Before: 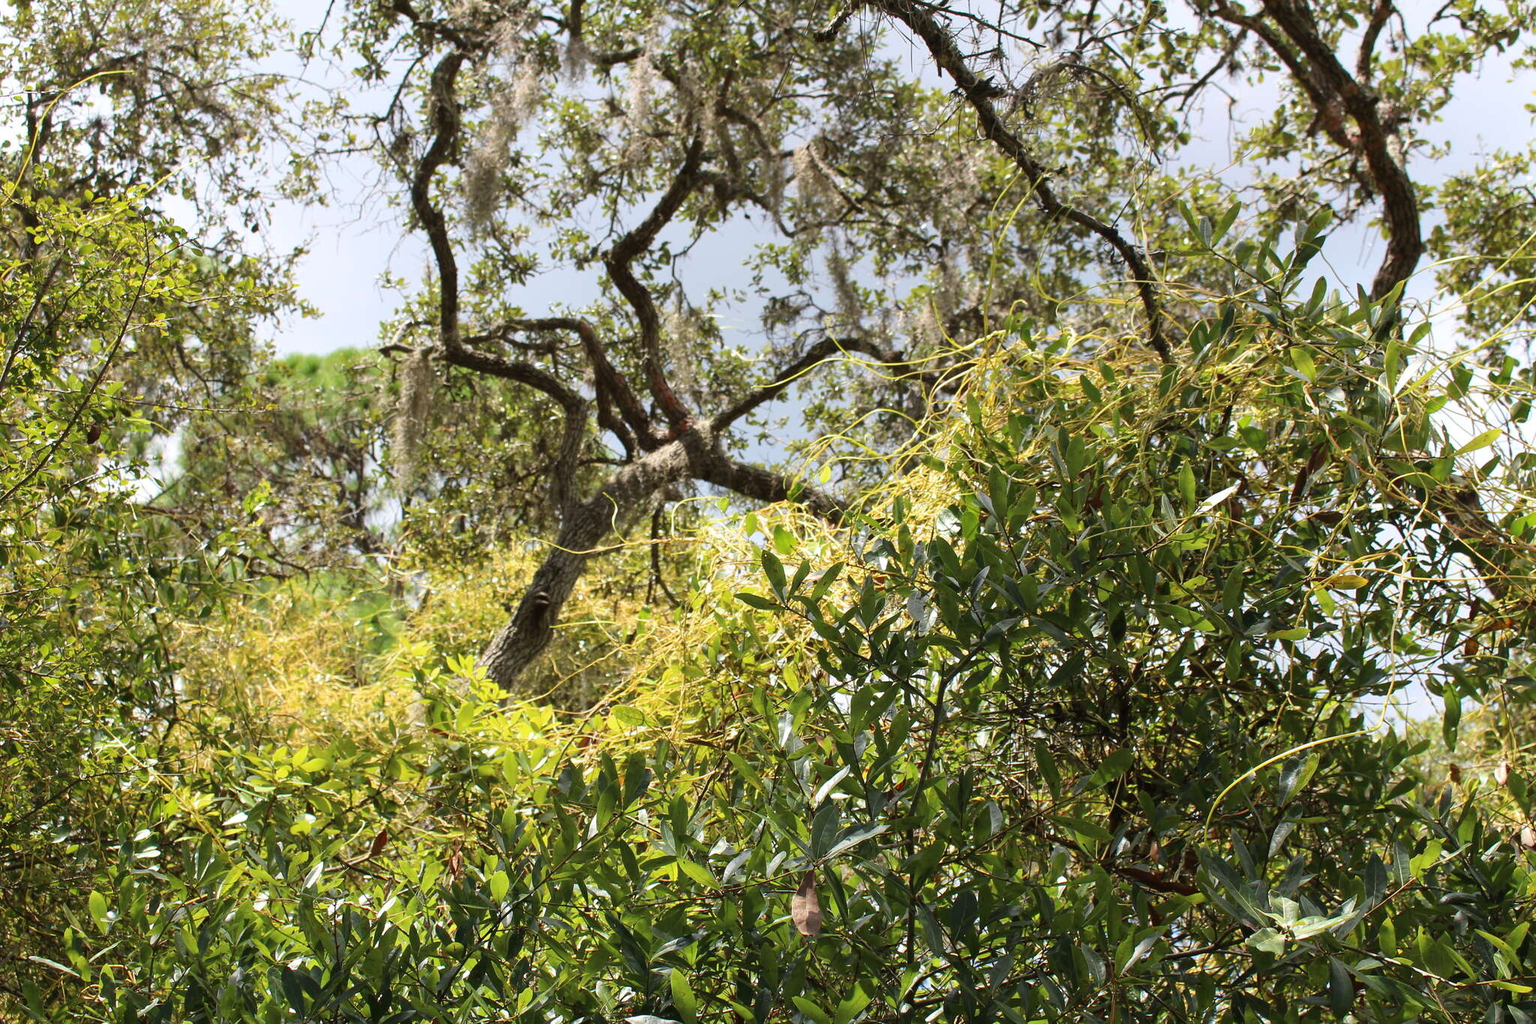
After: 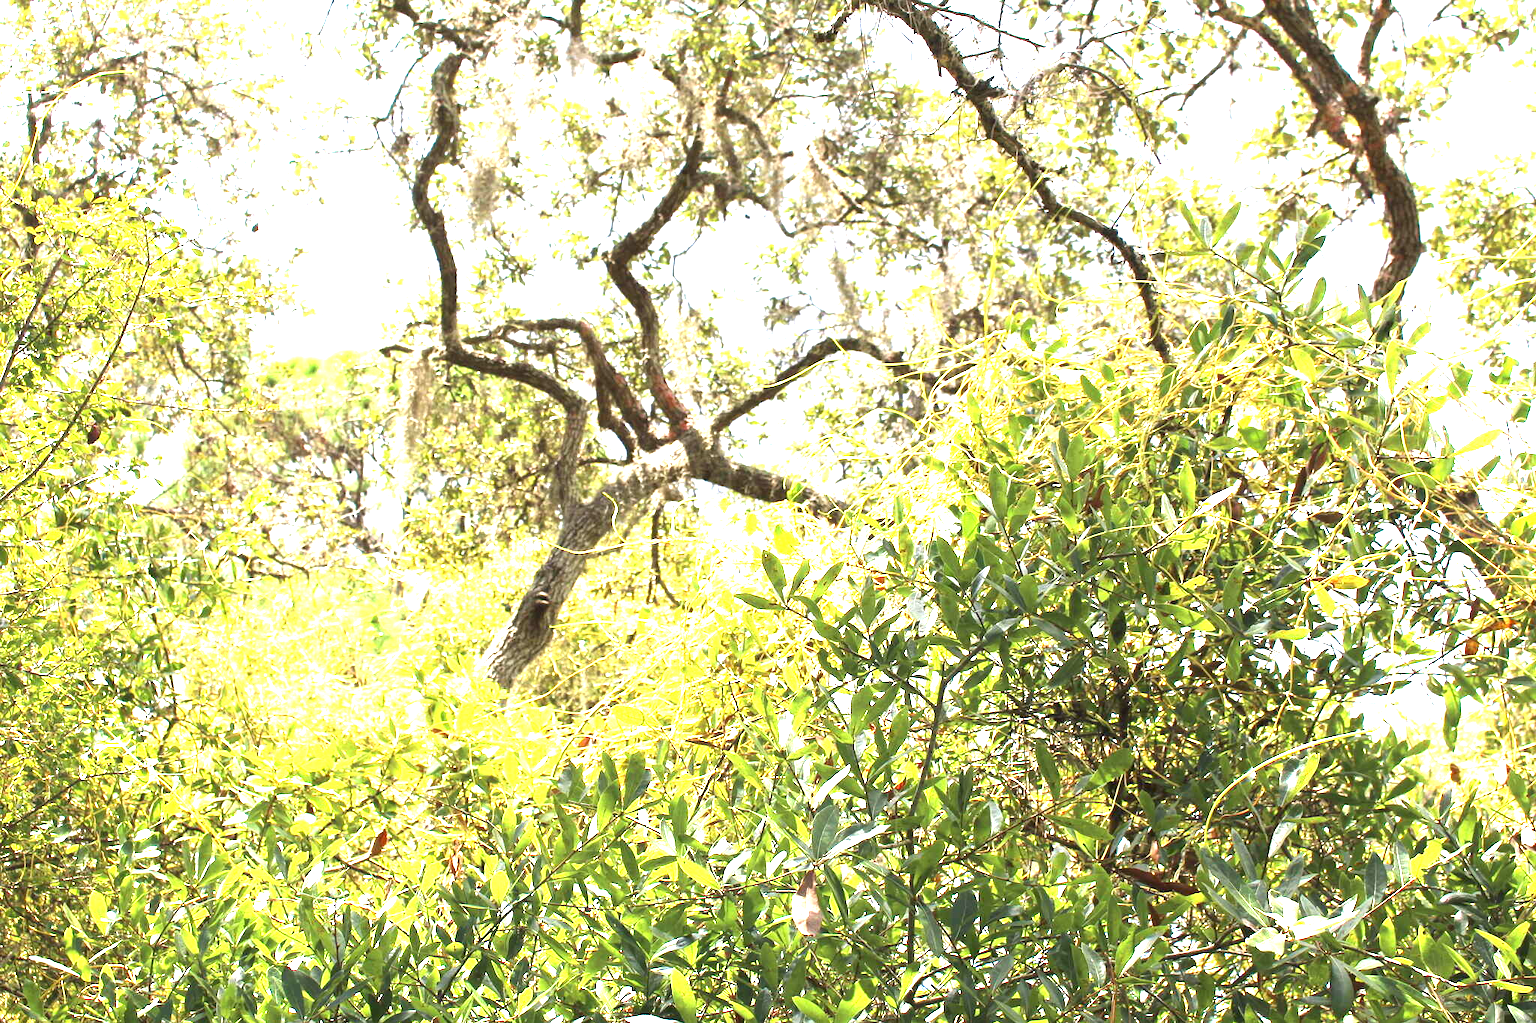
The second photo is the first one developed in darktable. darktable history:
exposure: exposure 2.234 EV, compensate highlight preservation false
